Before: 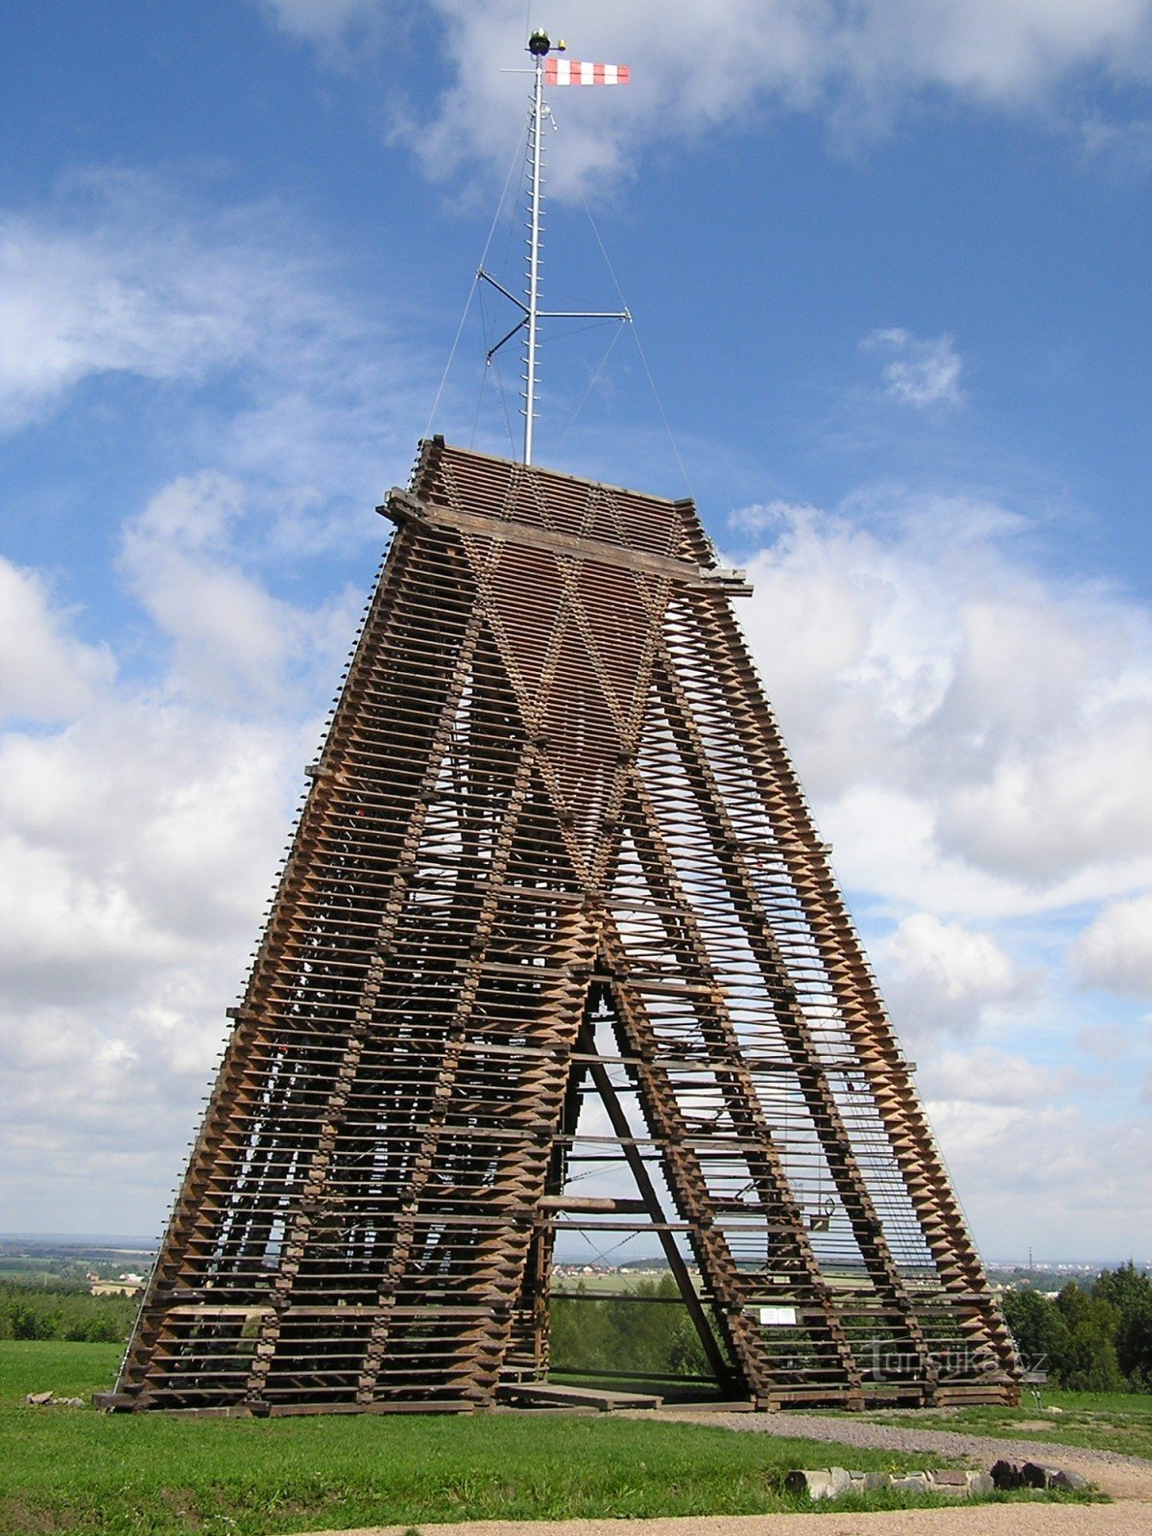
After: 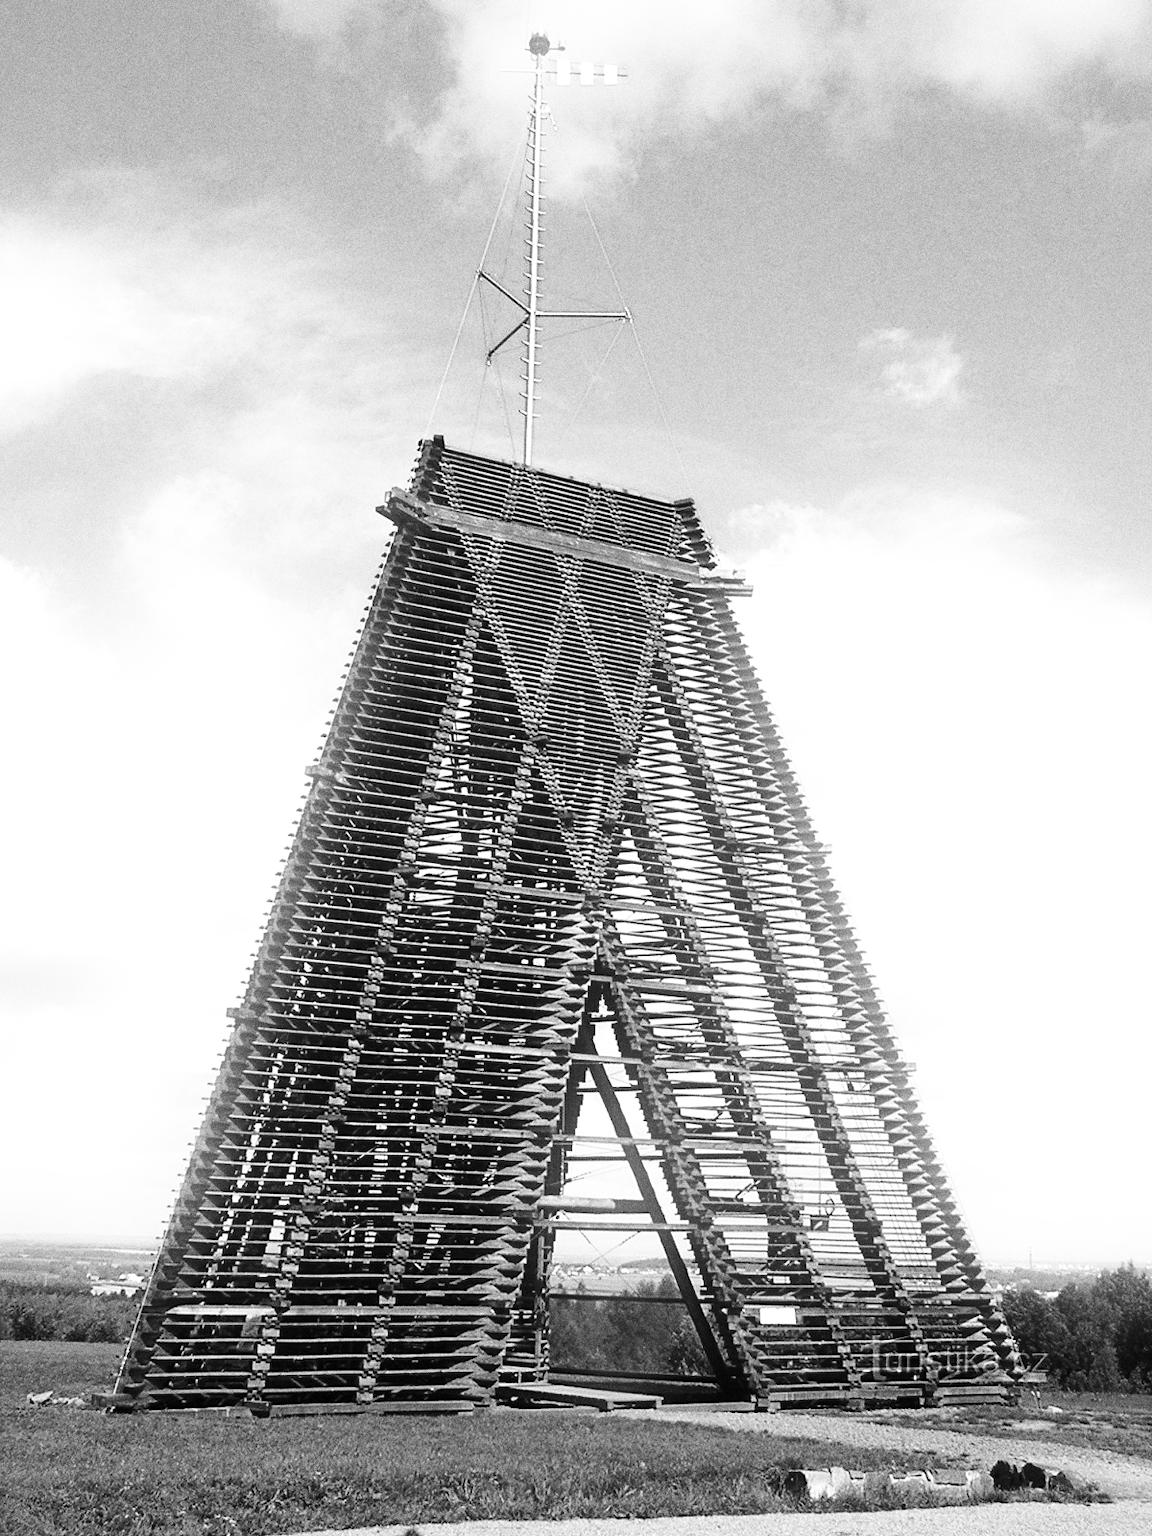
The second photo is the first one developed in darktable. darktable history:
contrast brightness saturation: saturation 0.5
base curve: curves: ch0 [(0, 0) (0.028, 0.03) (0.121, 0.232) (0.46, 0.748) (0.859, 0.968) (1, 1)], preserve colors none
grain: coarseness 0.09 ISO, strength 40%
bloom: size 9%, threshold 100%, strength 7%
color calibration: output gray [0.18, 0.41, 0.41, 0], gray › normalize channels true, illuminant same as pipeline (D50), adaptation XYZ, x 0.346, y 0.359, gamut compression 0
tone equalizer: -8 EV -0.75 EV, -7 EV -0.7 EV, -6 EV -0.6 EV, -5 EV -0.4 EV, -3 EV 0.4 EV, -2 EV 0.6 EV, -1 EV 0.7 EV, +0 EV 0.75 EV, edges refinement/feathering 500, mask exposure compensation -1.57 EV, preserve details no
shadows and highlights: on, module defaults
